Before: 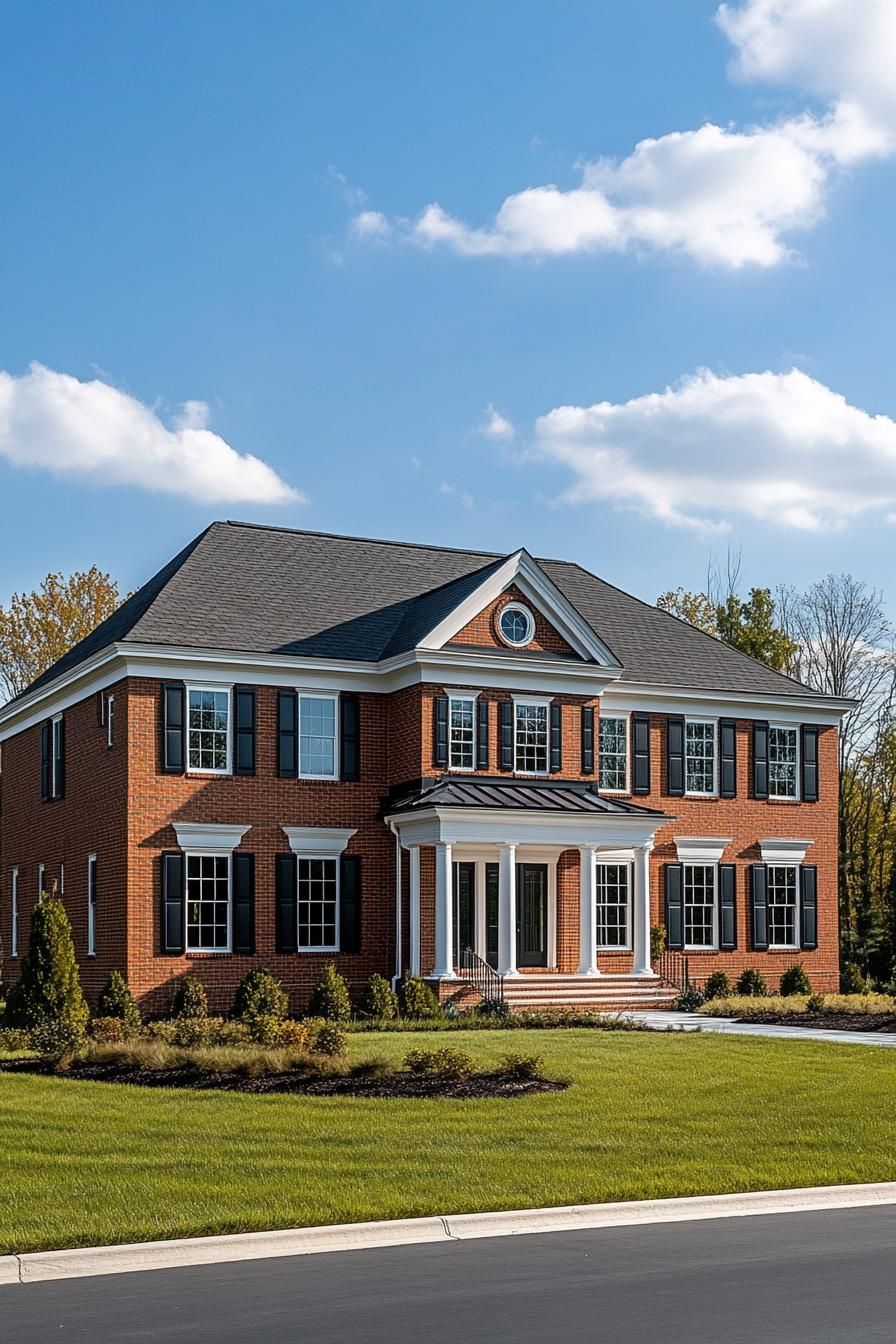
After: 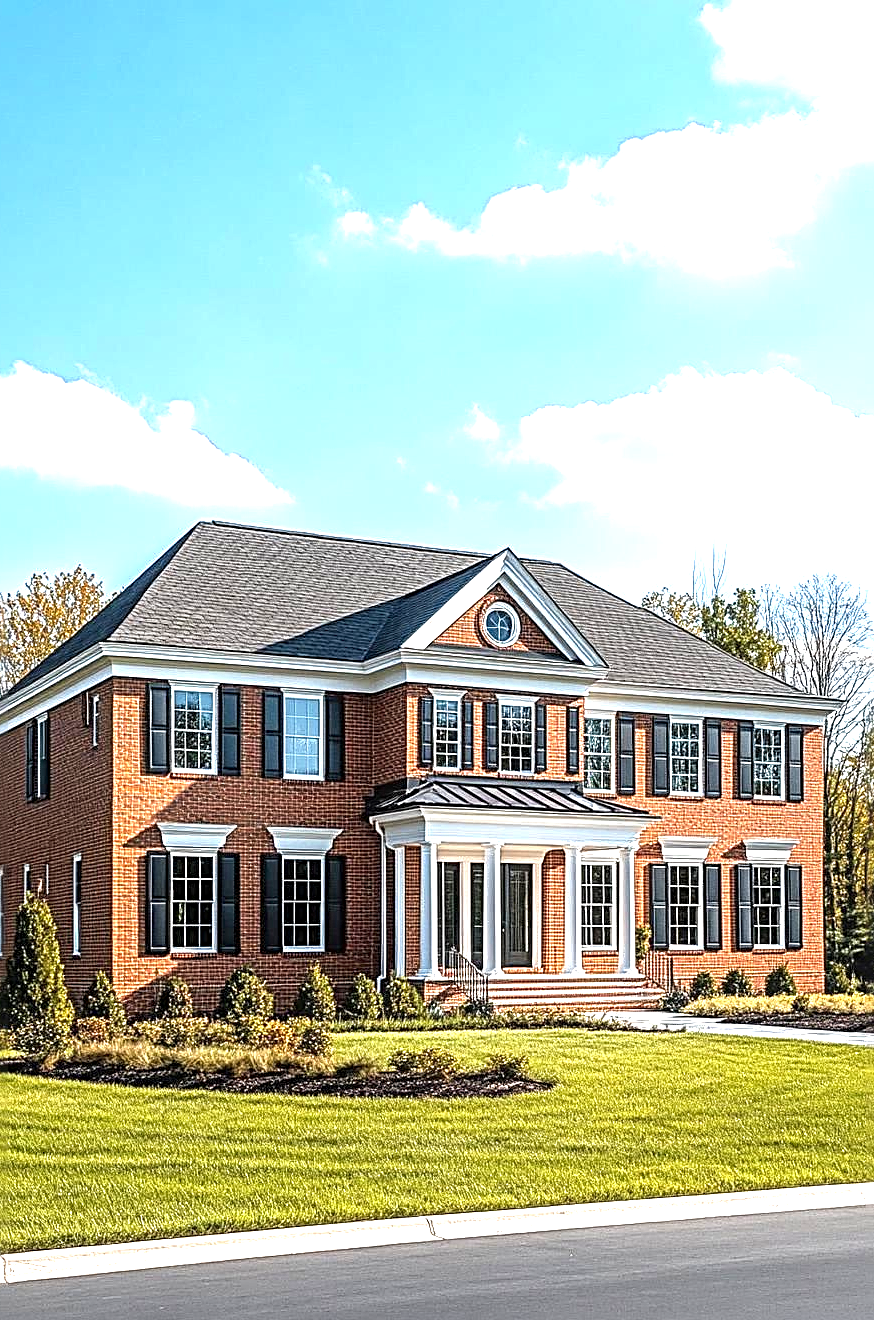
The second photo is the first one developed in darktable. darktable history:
local contrast: detail 130%
sharpen: radius 2.847, amount 0.728
exposure: black level correction 0, exposure 1.38 EV, compensate exposure bias true, compensate highlight preservation false
crop and rotate: left 1.743%, right 0.671%, bottom 1.75%
